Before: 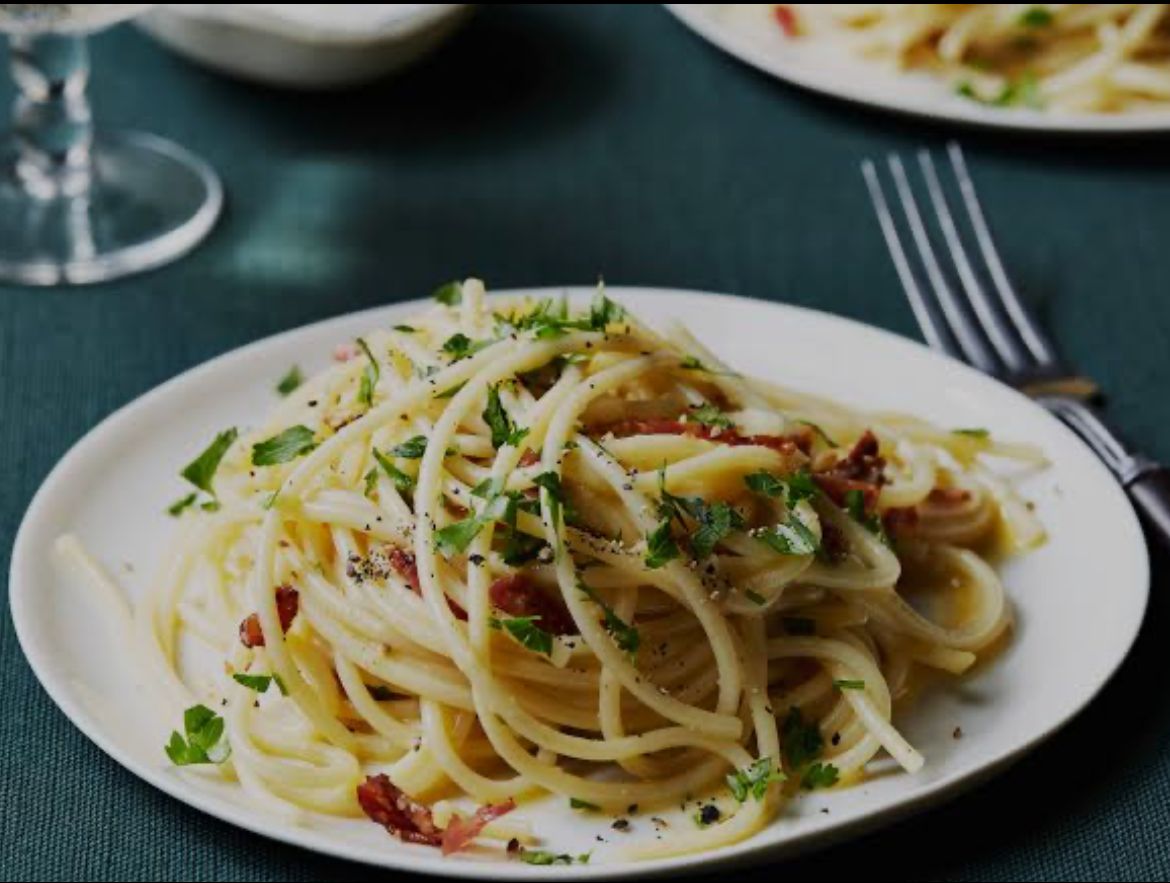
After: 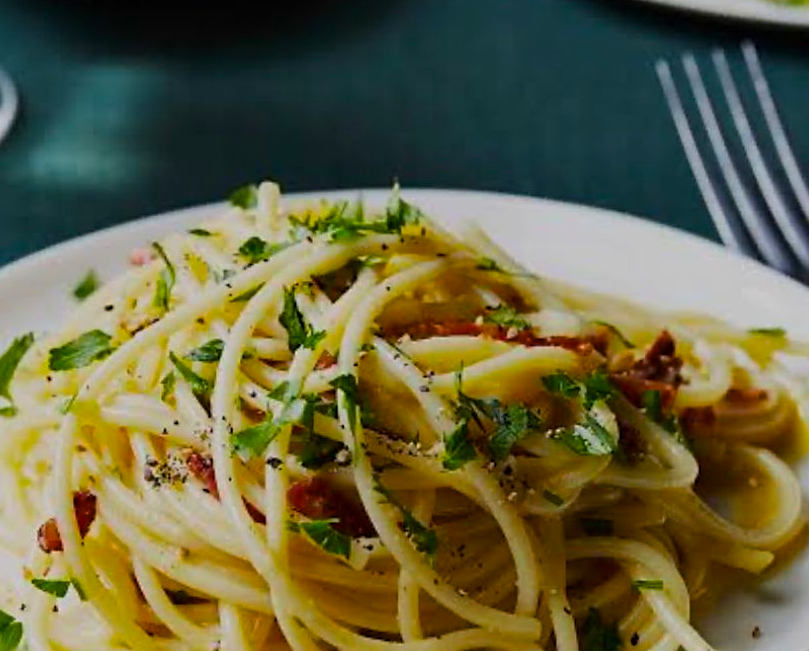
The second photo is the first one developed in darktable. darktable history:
rotate and perspective: rotation -0.45°, automatic cropping original format, crop left 0.008, crop right 0.992, crop top 0.012, crop bottom 0.988
crop and rotate: left 17.046%, top 10.659%, right 12.989%, bottom 14.553%
color balance rgb: perceptual saturation grading › global saturation 25%, global vibrance 20%
sharpen: on, module defaults
